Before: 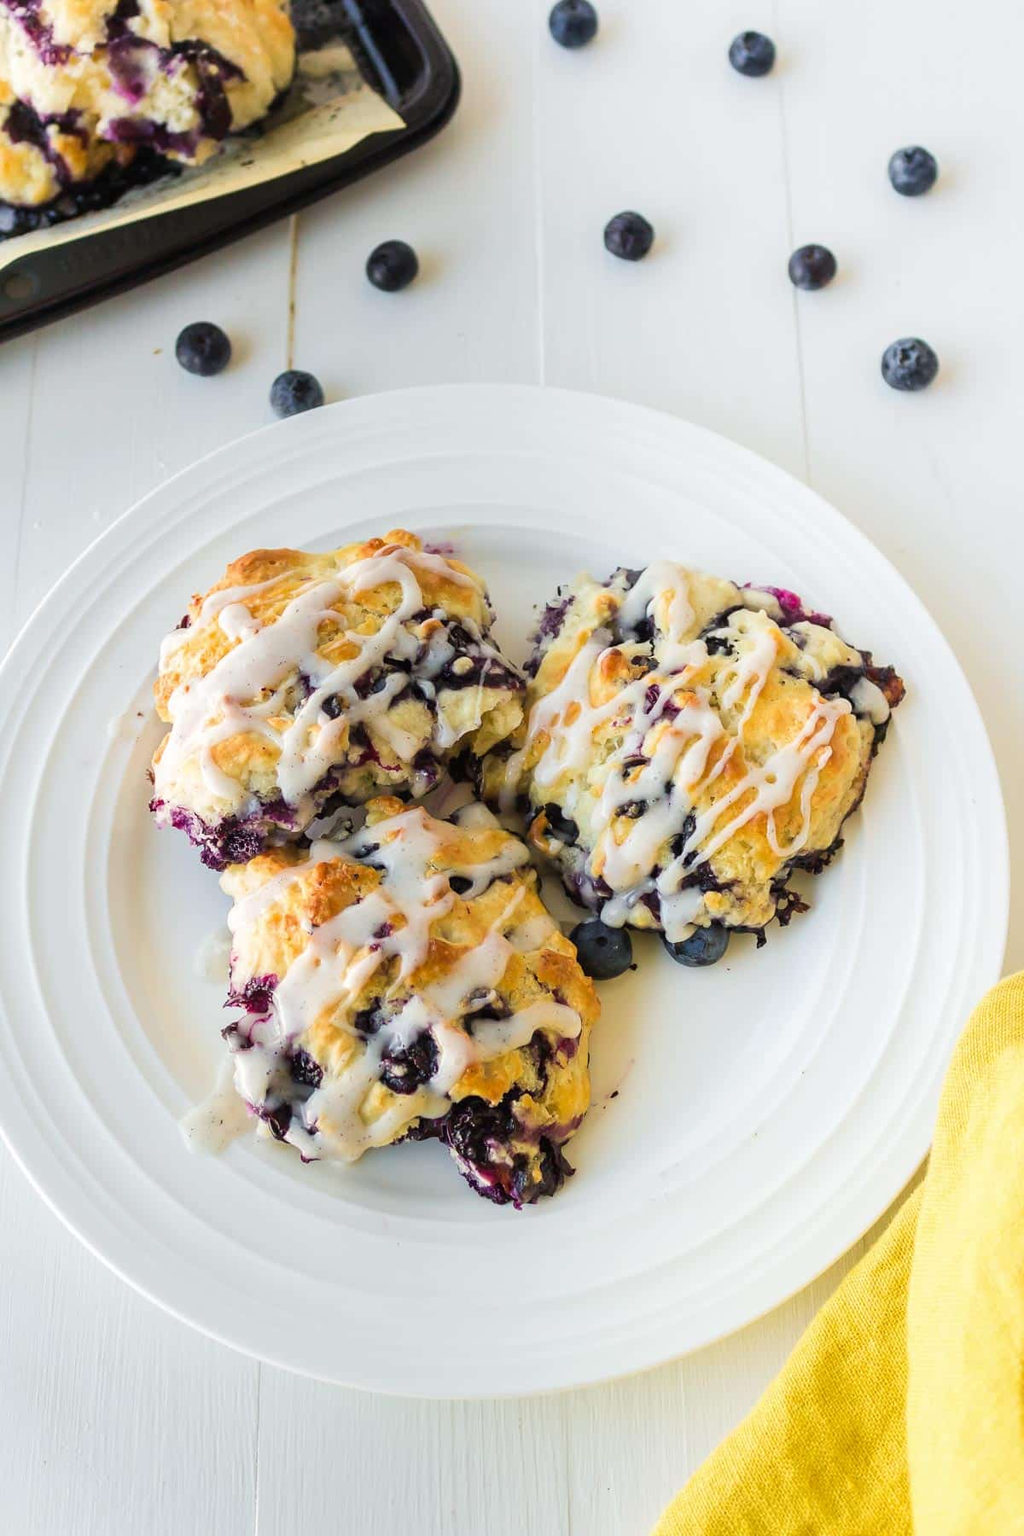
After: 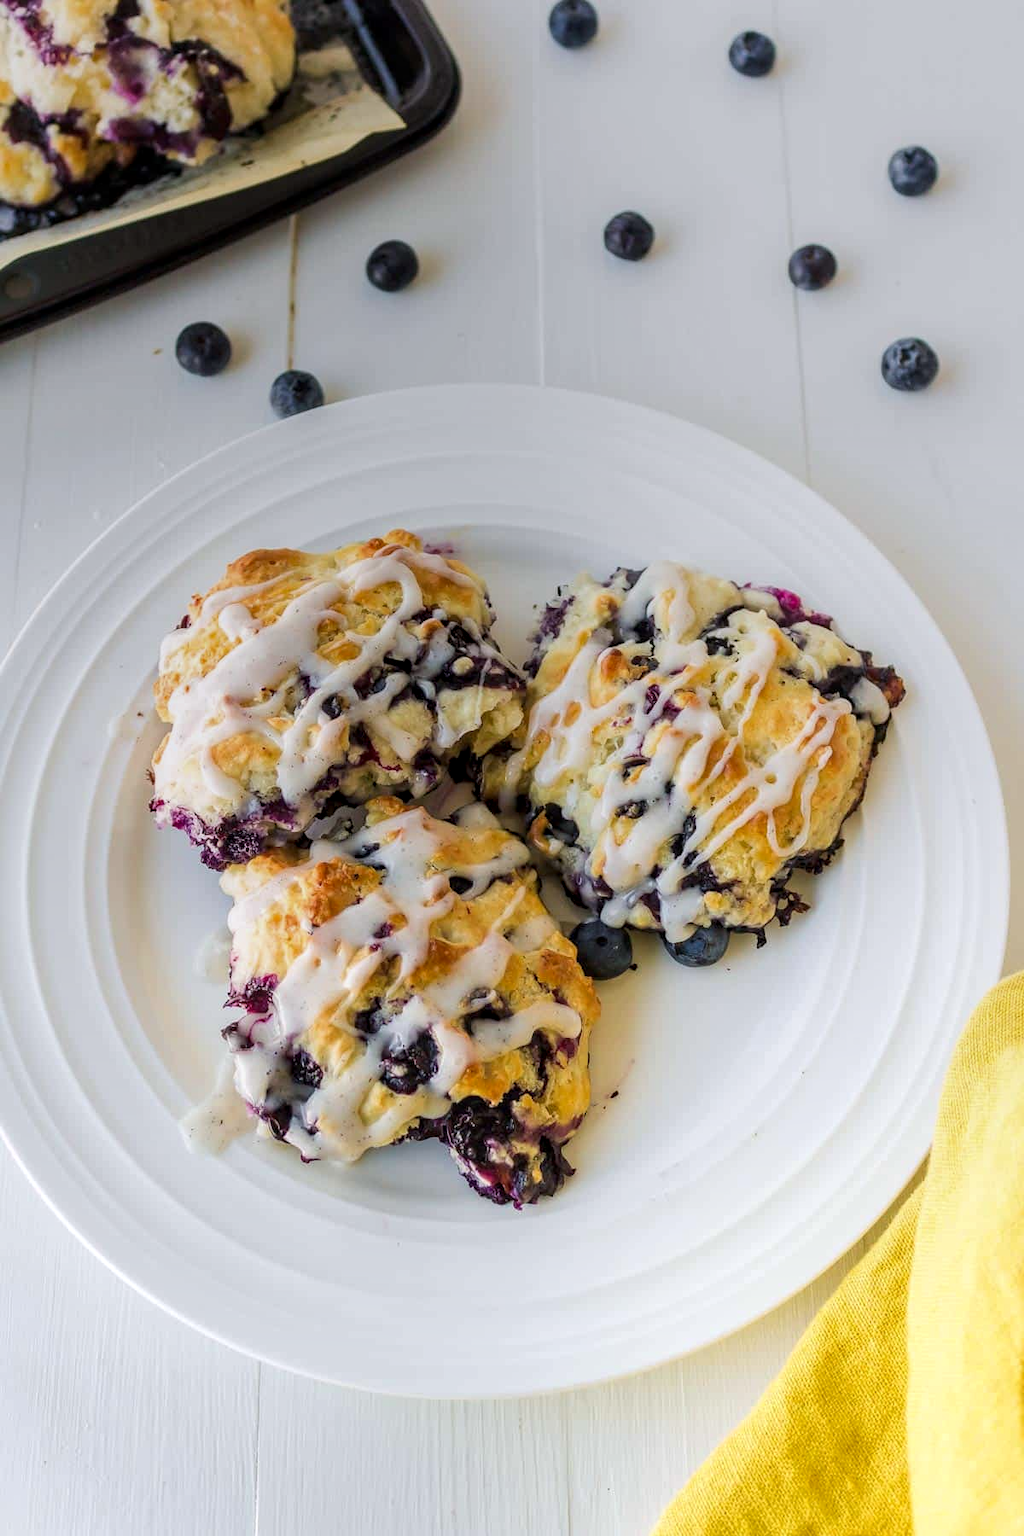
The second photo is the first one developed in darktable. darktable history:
local contrast: on, module defaults
white balance: red 1.004, blue 1.024
graduated density: rotation -0.352°, offset 57.64
